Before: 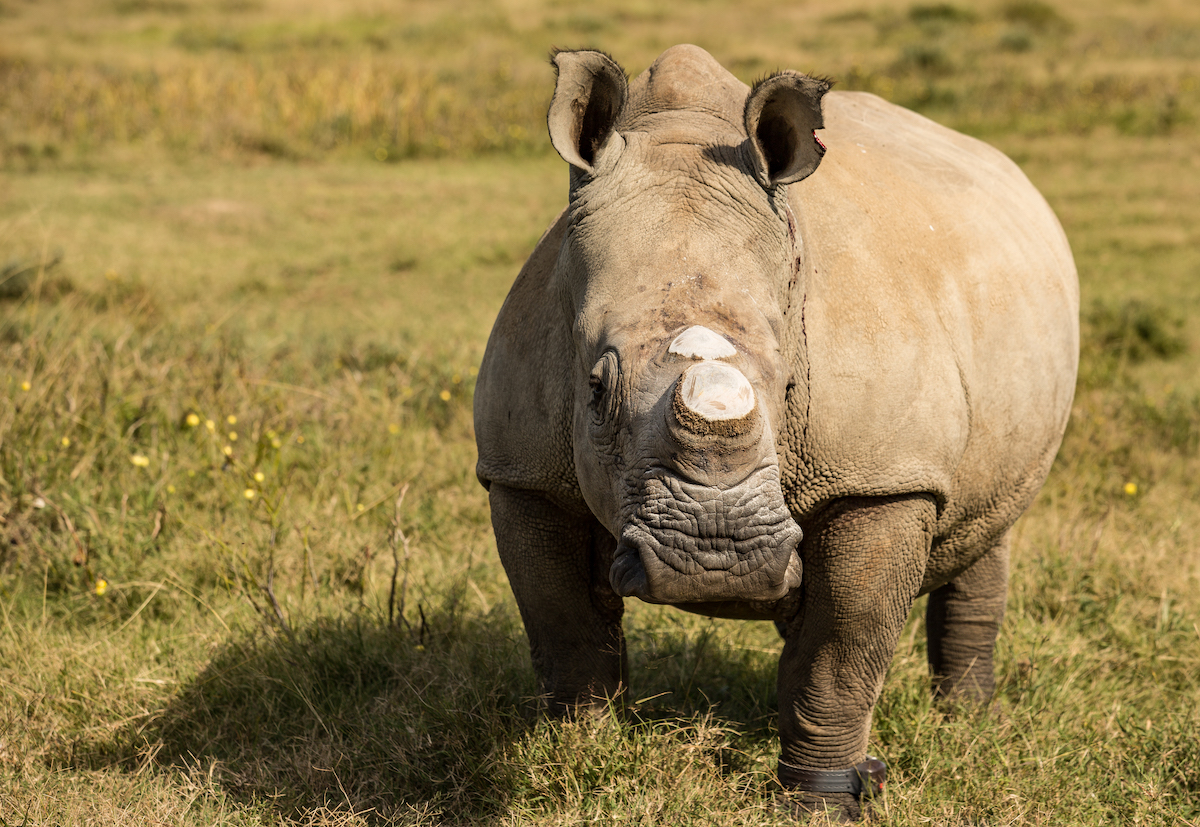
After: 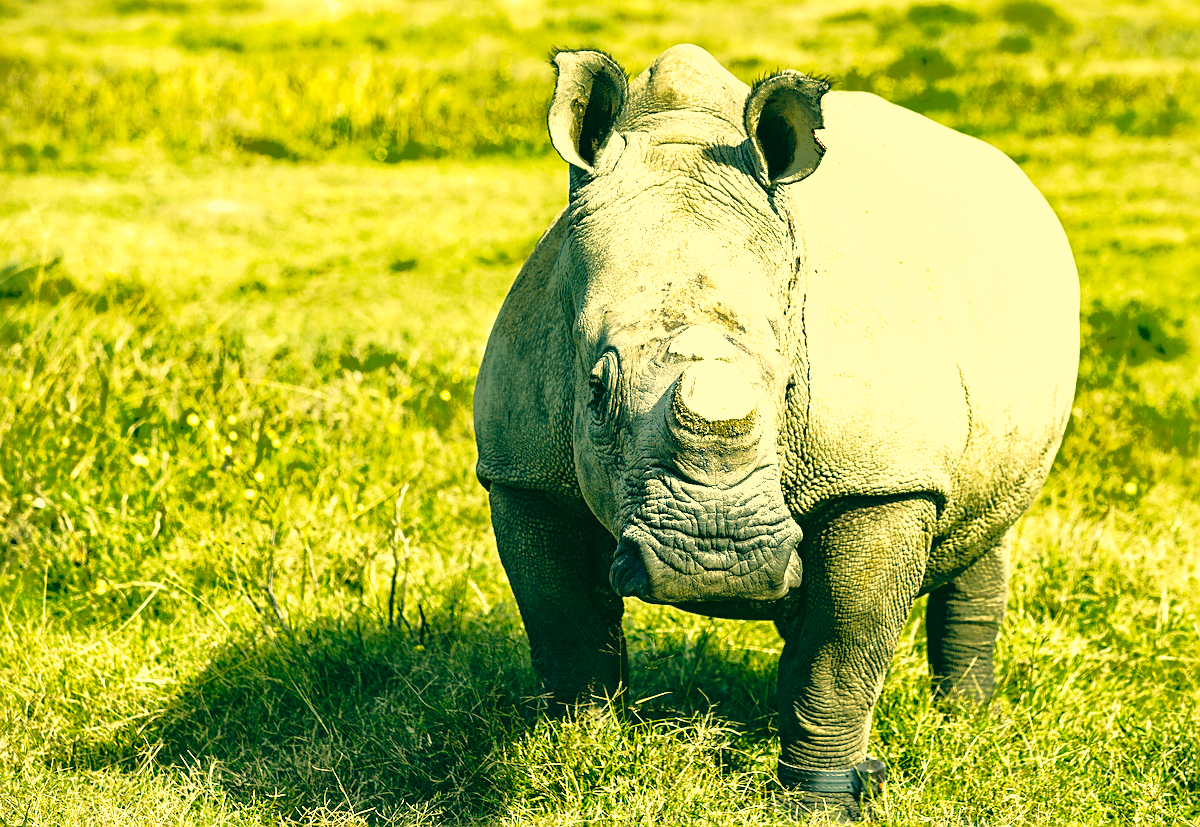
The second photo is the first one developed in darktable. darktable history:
exposure: black level correction 0.001, exposure 0.499 EV, compensate highlight preservation false
color correction: highlights a* 1.82, highlights b* 34.05, shadows a* -37.46, shadows b* -6.02
sharpen: on, module defaults
color balance rgb: linear chroma grading › global chroma 8.967%, perceptual saturation grading › global saturation 17.669%, perceptual brilliance grading › global brilliance -5.257%, perceptual brilliance grading › highlights 24.371%, perceptual brilliance grading › mid-tones 7.123%, perceptual brilliance grading › shadows -4.683%
shadows and highlights: shadows 40.22, highlights -59.91
contrast brightness saturation: saturation -0.175
base curve: curves: ch0 [(0, 0) (0.028, 0.03) (0.121, 0.232) (0.46, 0.748) (0.859, 0.968) (1, 1)], preserve colors none
color calibration: illuminant Planckian (black body), x 0.375, y 0.374, temperature 4127.45 K
